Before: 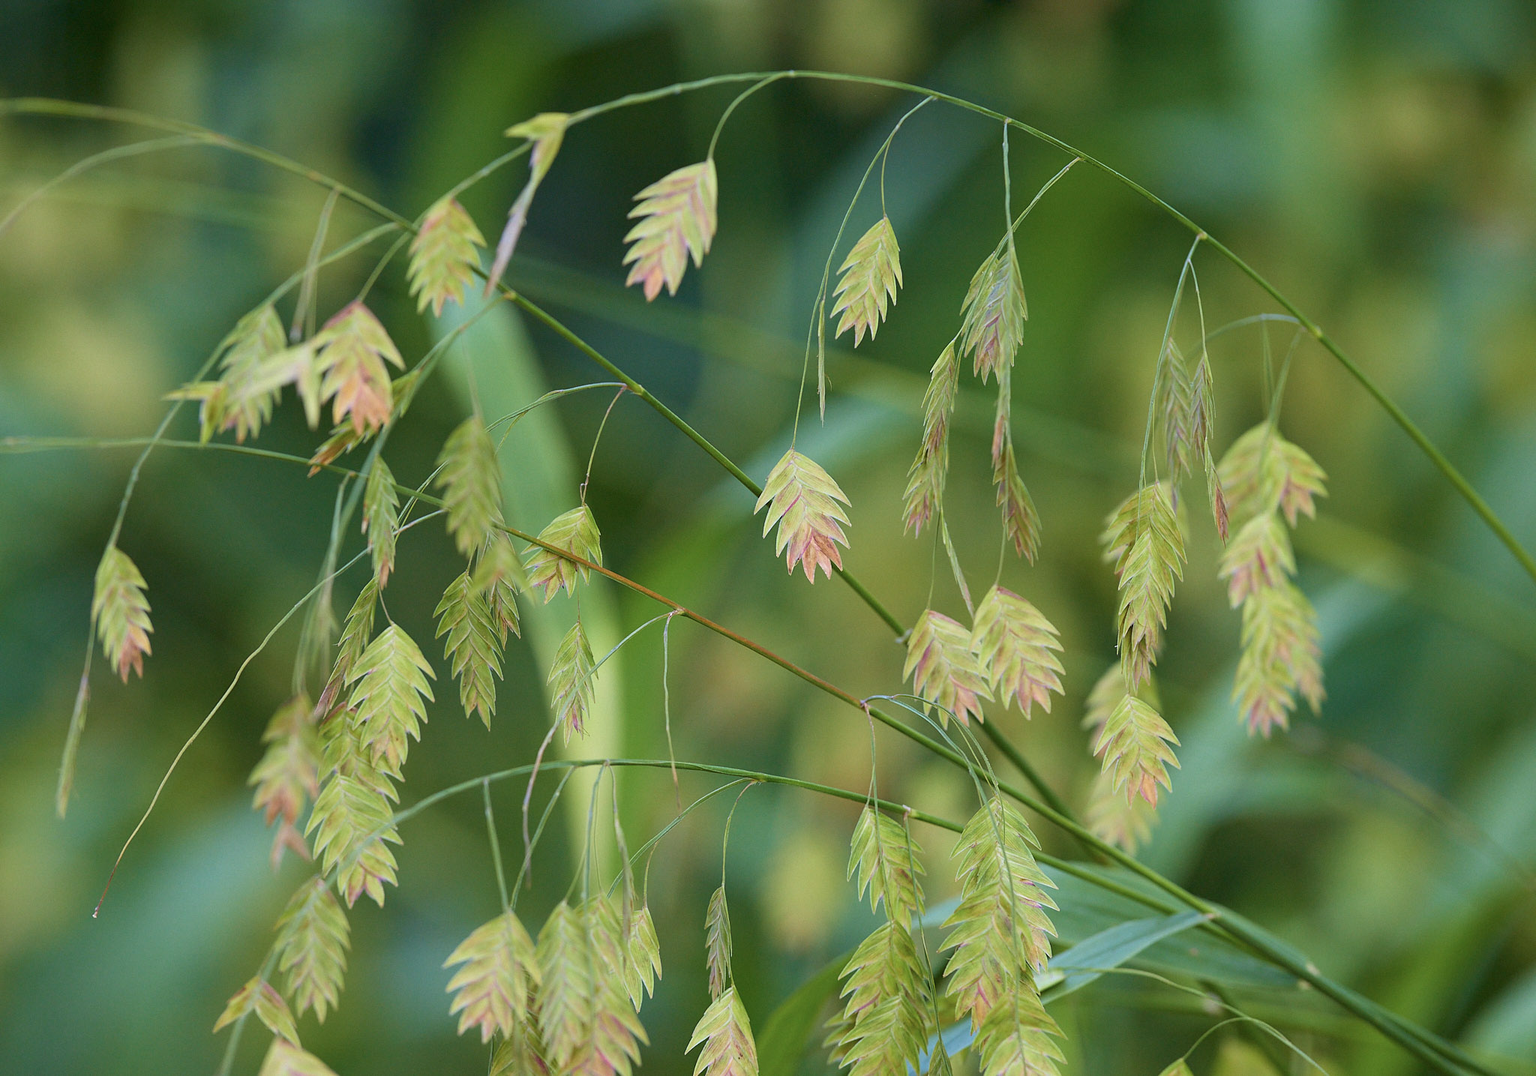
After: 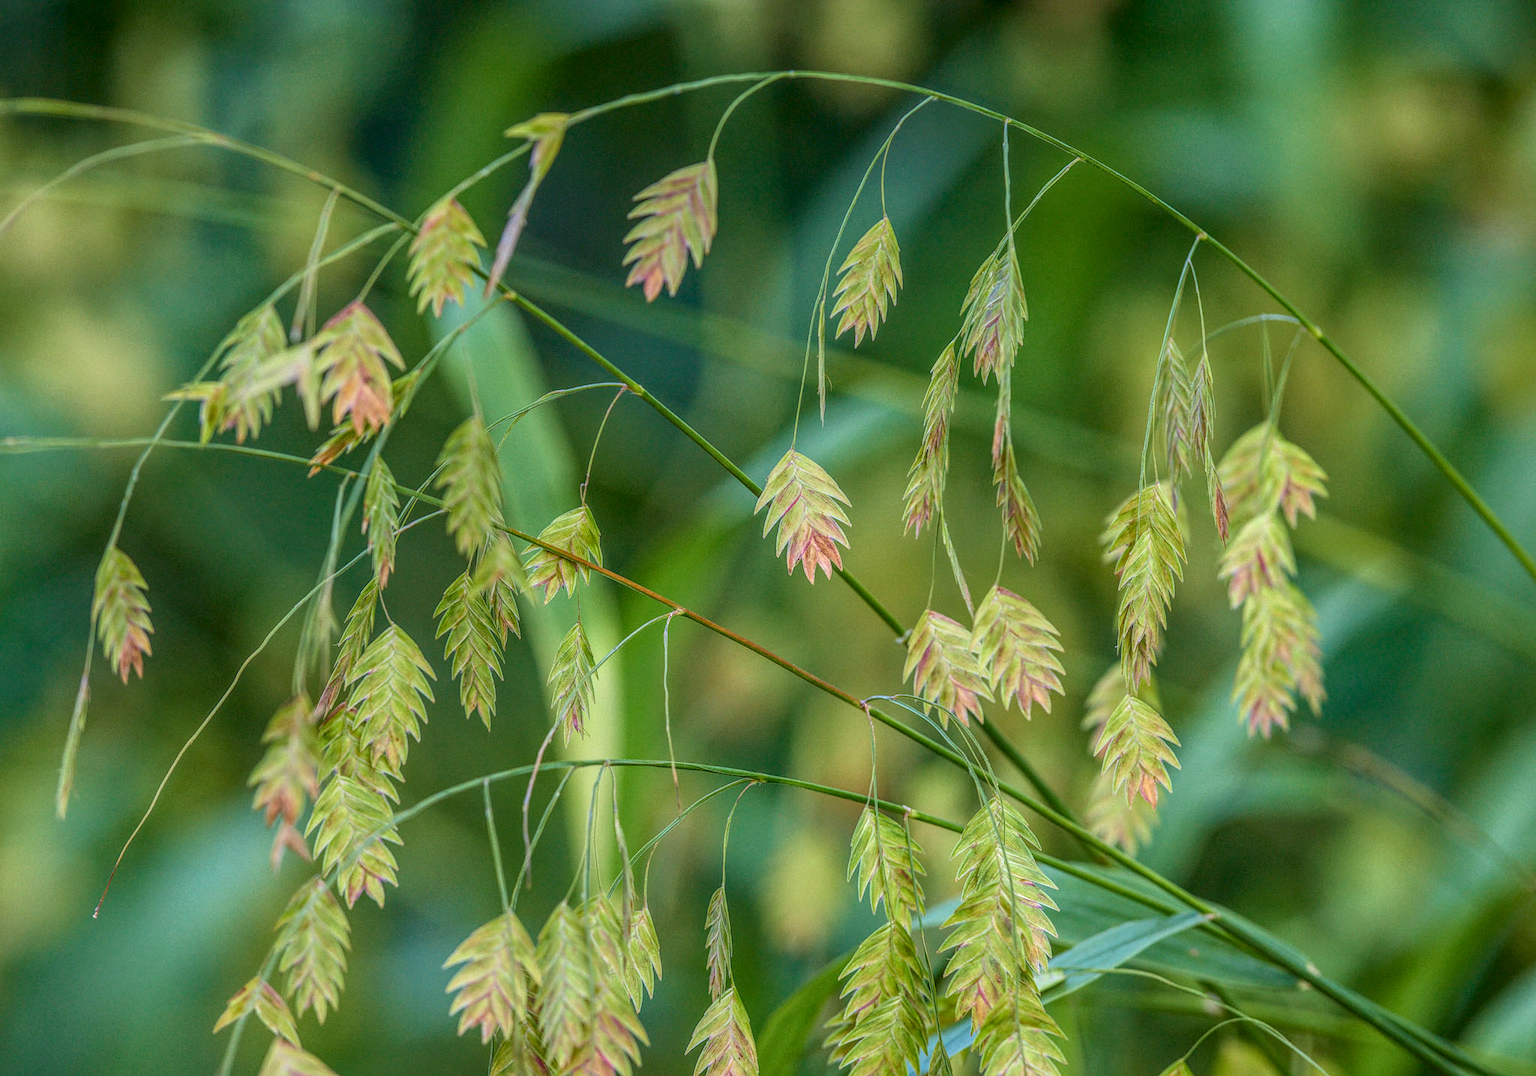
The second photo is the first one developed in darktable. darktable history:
local contrast: highlights 1%, shadows 5%, detail 200%, midtone range 0.243
